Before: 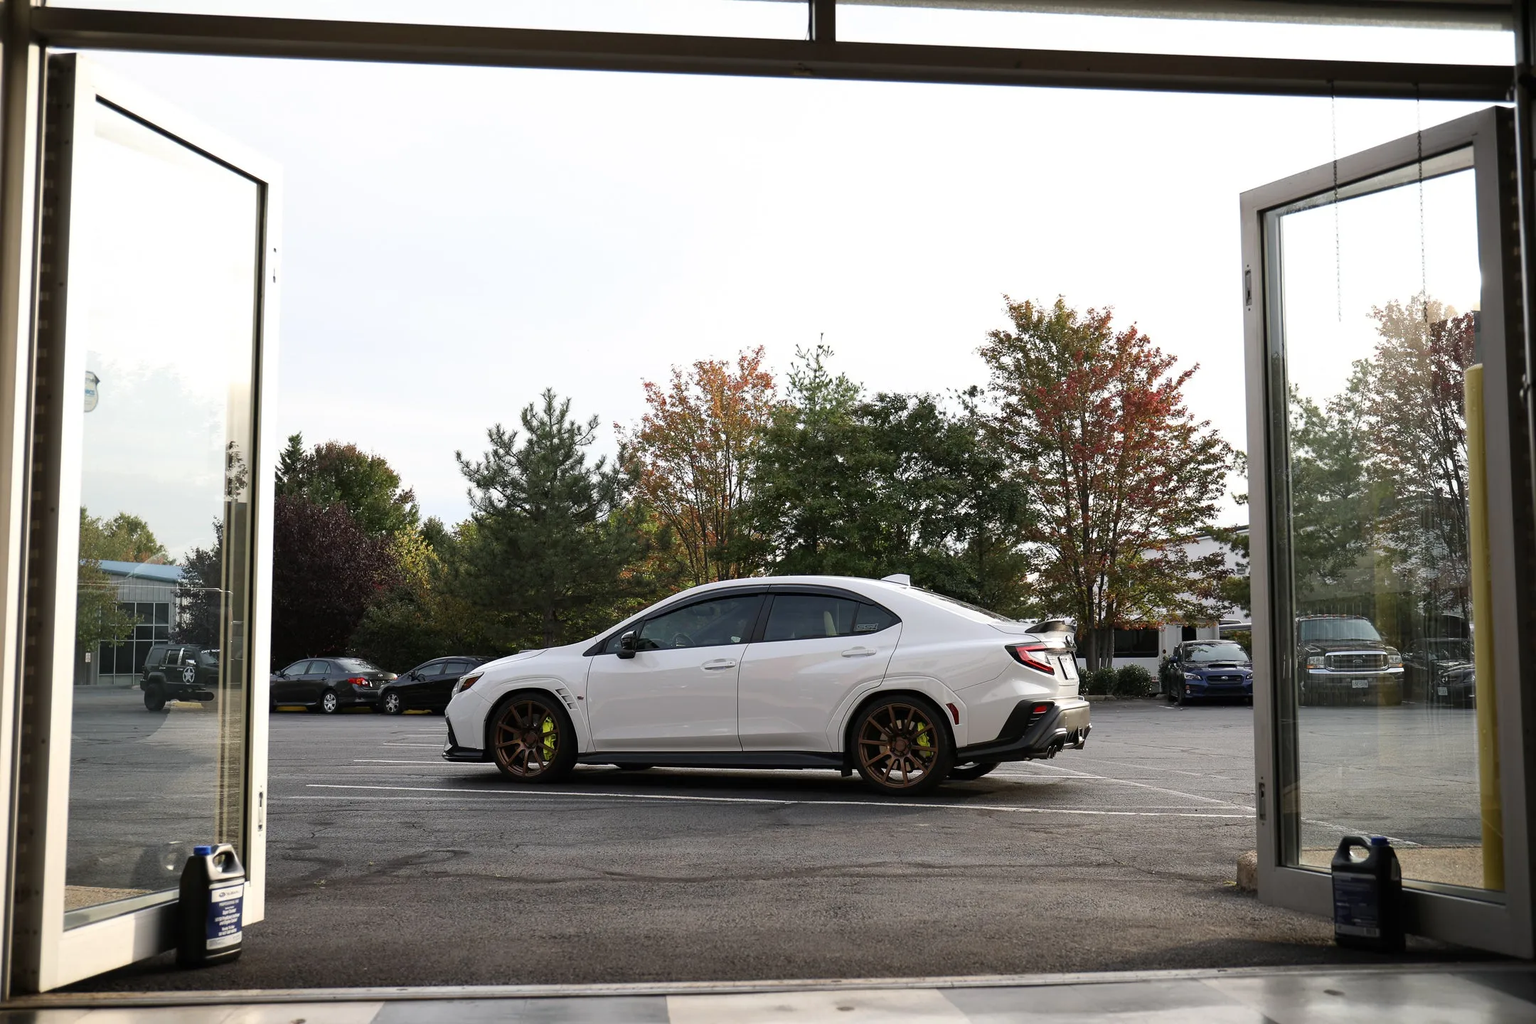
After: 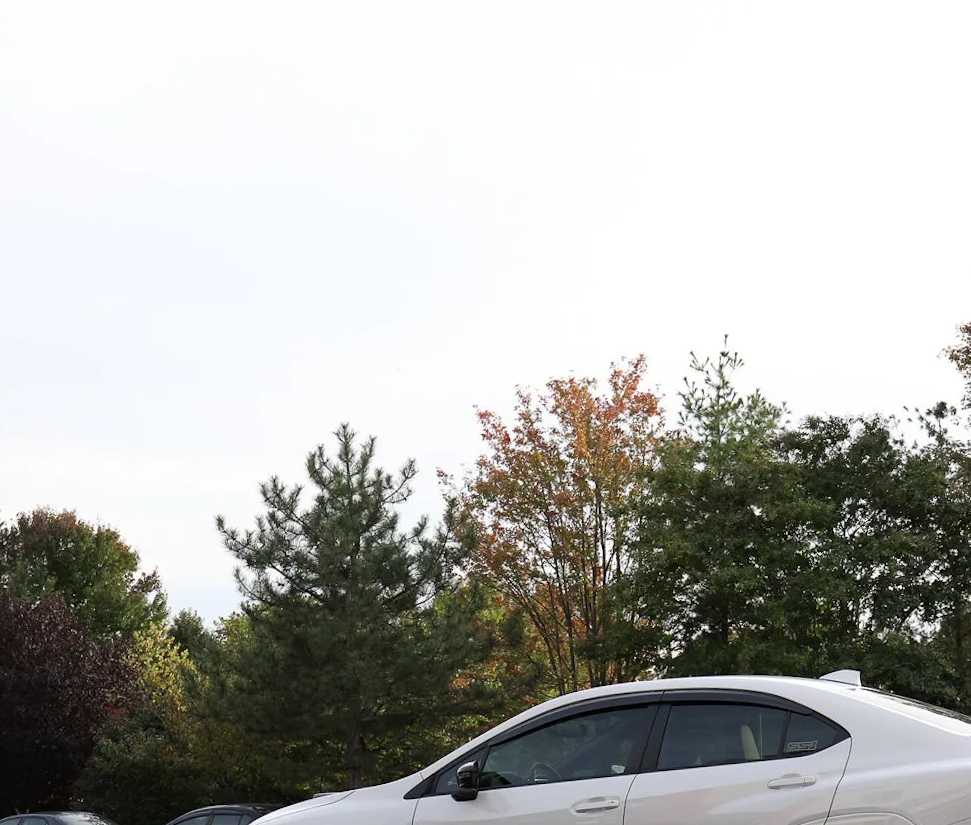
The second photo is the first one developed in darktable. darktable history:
crop: left 20.248%, top 10.86%, right 35.675%, bottom 34.321%
rotate and perspective: rotation -1.77°, lens shift (horizontal) 0.004, automatic cropping off
